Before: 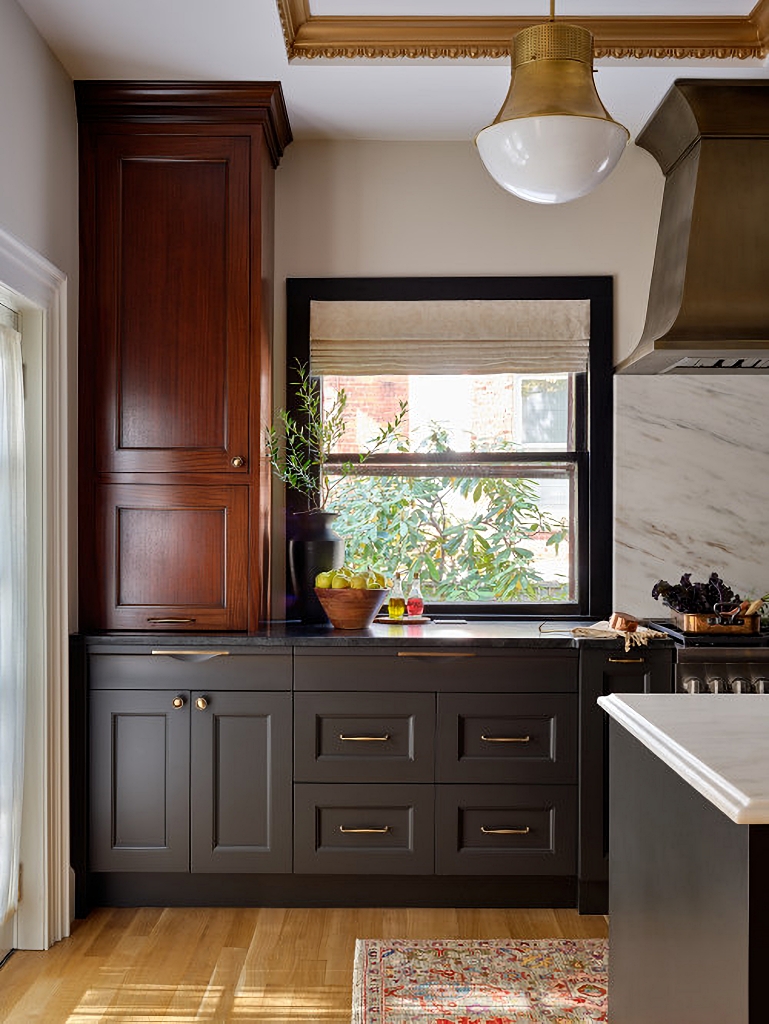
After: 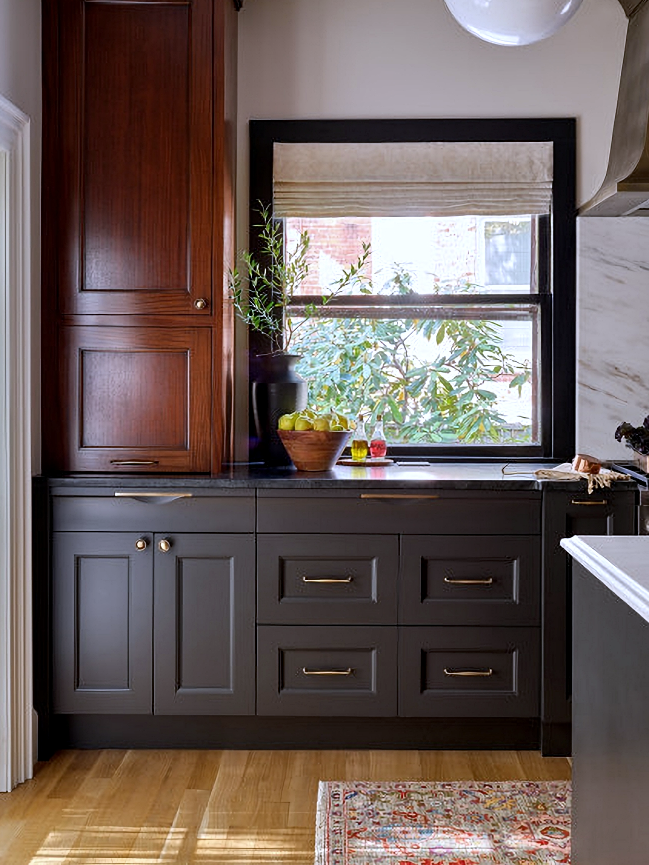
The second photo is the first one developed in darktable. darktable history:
crop and rotate: left 4.842%, top 15.51%, right 10.668%
white balance: red 0.967, blue 1.119, emerald 0.756
local contrast: highlights 100%, shadows 100%, detail 120%, midtone range 0.2
